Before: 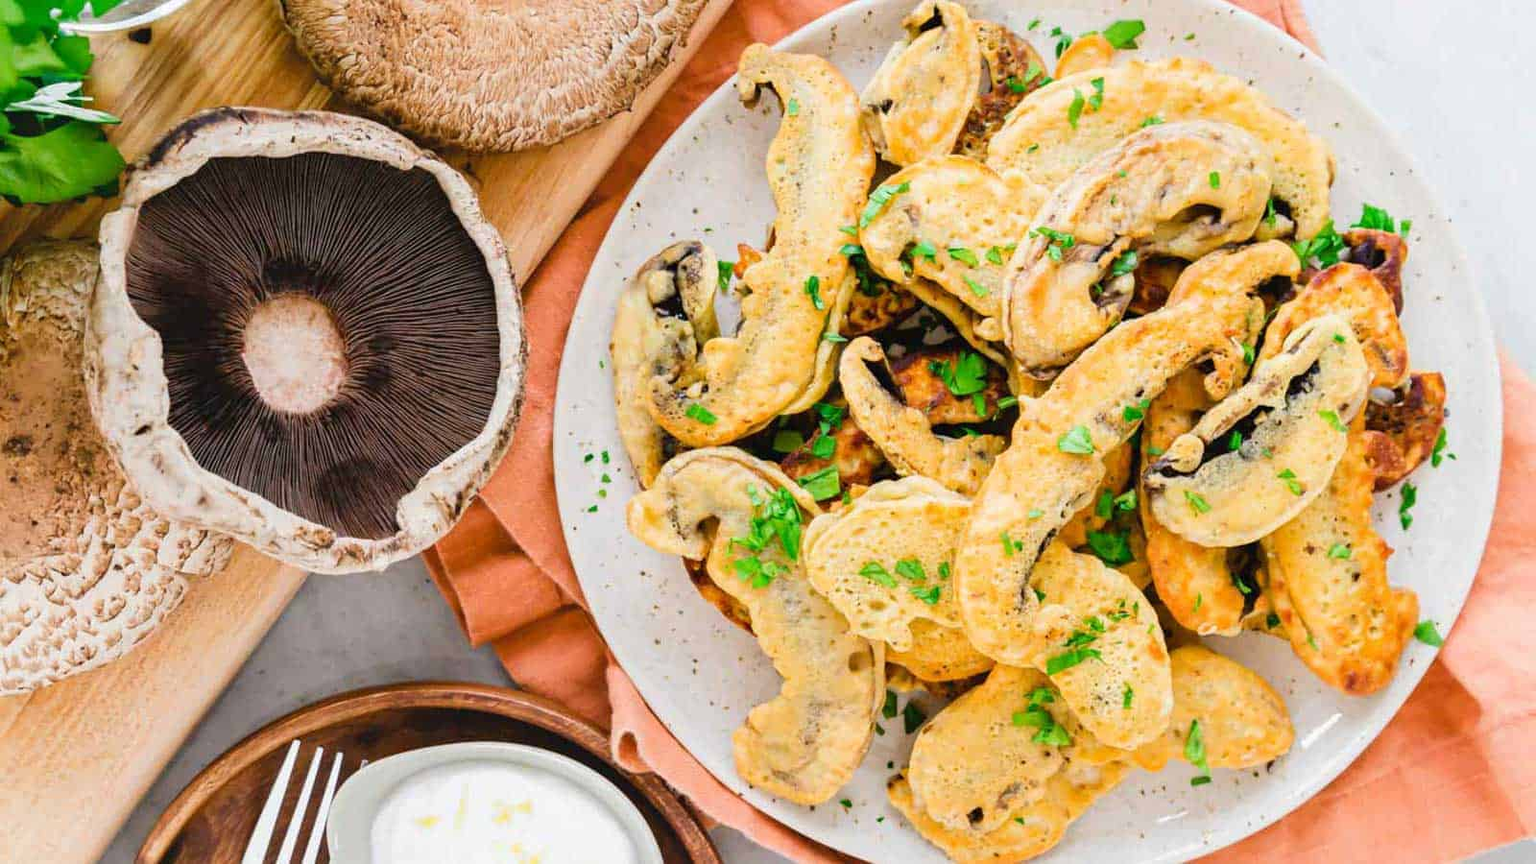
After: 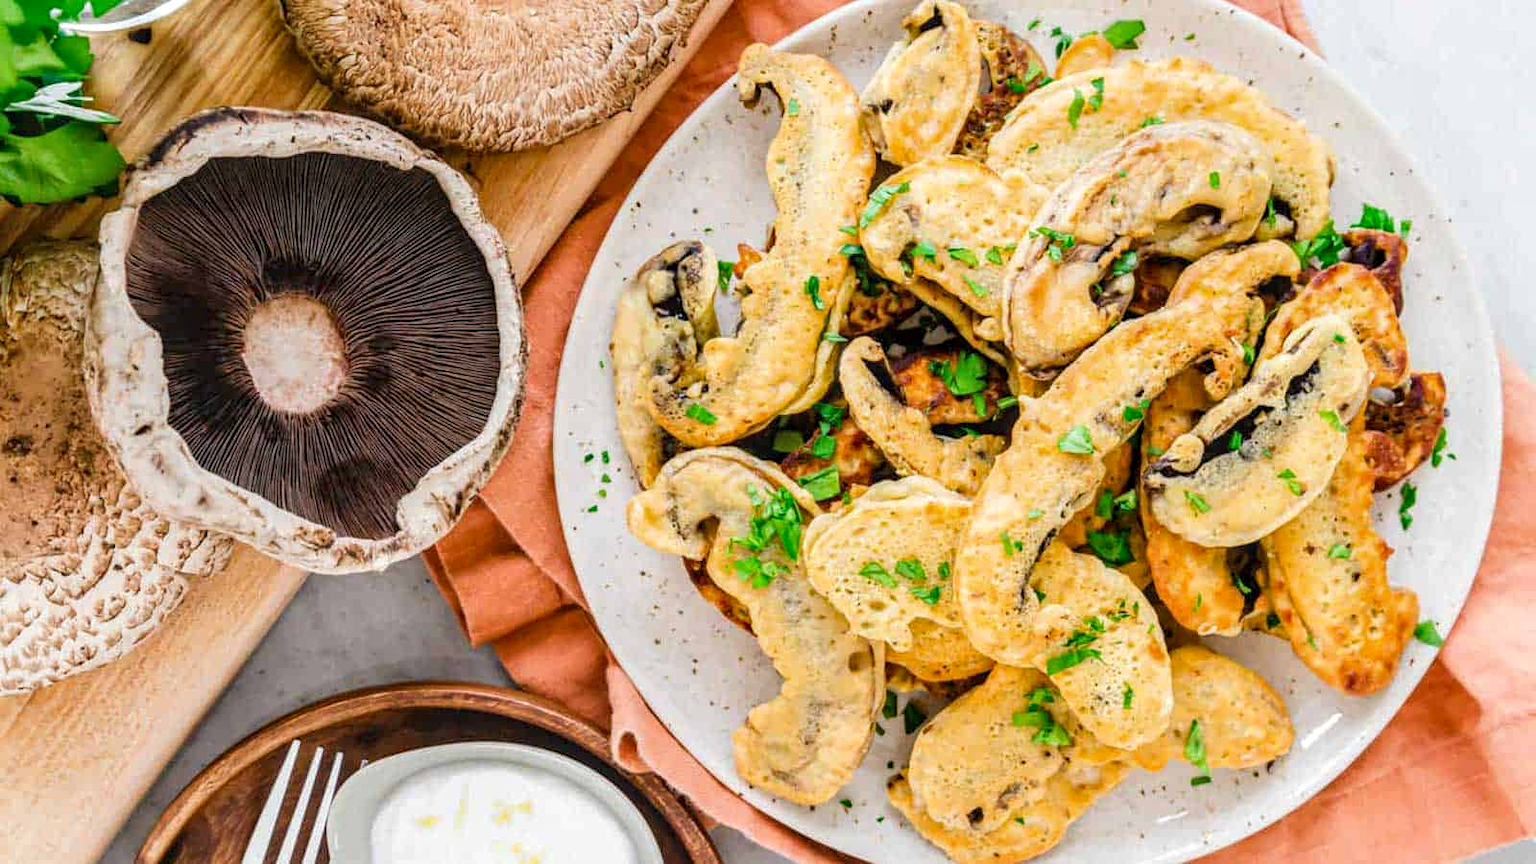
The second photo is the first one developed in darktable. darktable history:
exposure: compensate highlight preservation false
local contrast: highlights 33%, detail 135%
